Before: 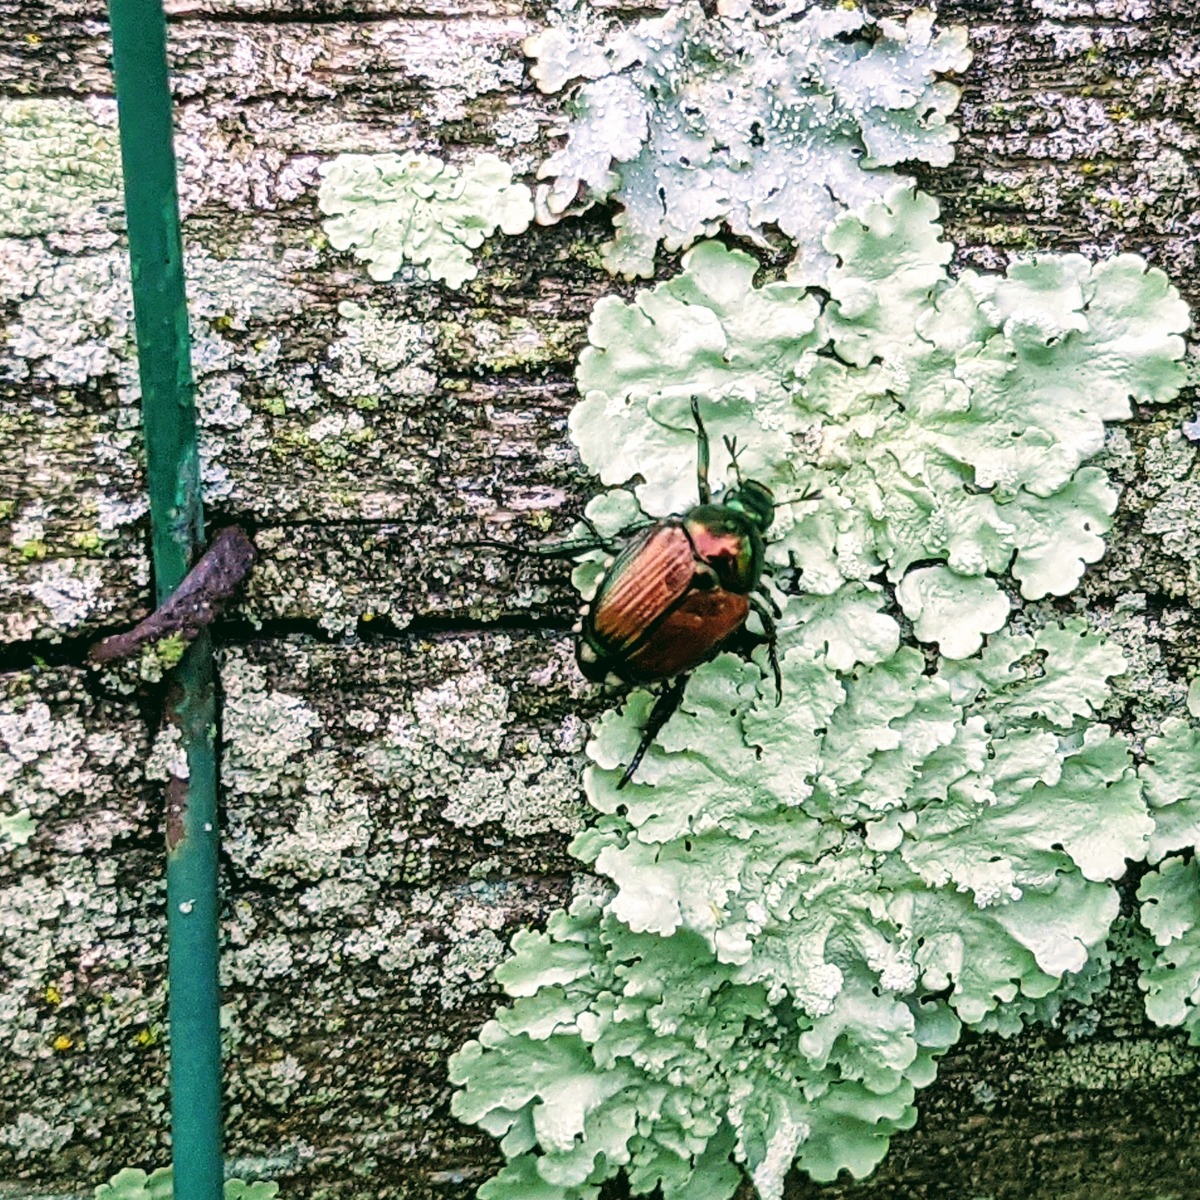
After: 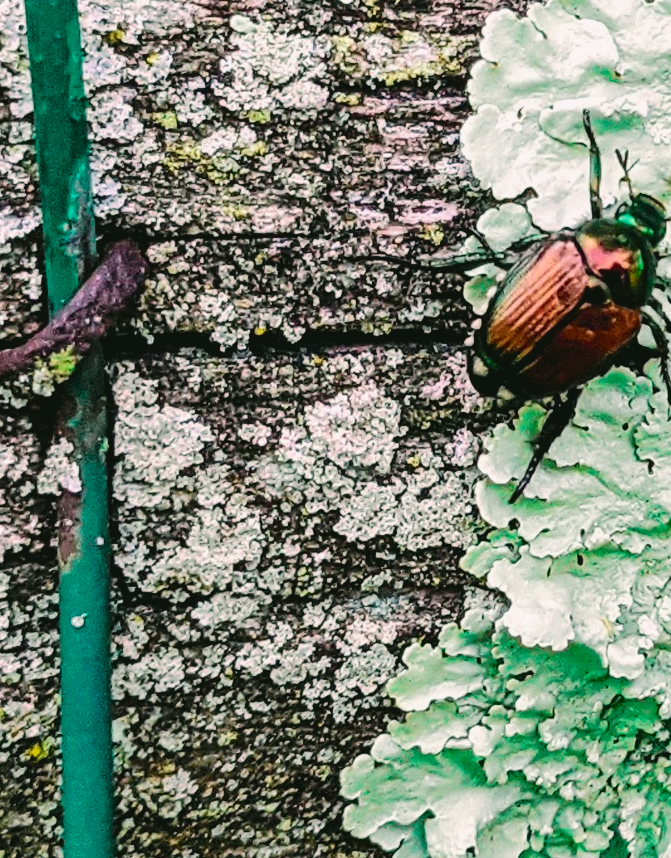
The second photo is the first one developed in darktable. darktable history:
tone curve: curves: ch0 [(0, 0.032) (0.094, 0.08) (0.265, 0.208) (0.41, 0.417) (0.498, 0.496) (0.638, 0.673) (0.845, 0.828) (0.994, 0.964)]; ch1 [(0, 0) (0.161, 0.092) (0.37, 0.302) (0.417, 0.434) (0.492, 0.502) (0.576, 0.589) (0.644, 0.638) (0.725, 0.765) (1, 1)]; ch2 [(0, 0) (0.352, 0.403) (0.45, 0.469) (0.521, 0.515) (0.55, 0.528) (0.589, 0.576) (1, 1)], color space Lab, independent channels, preserve colors none
crop: left 9.012%, top 23.903%, right 35.012%, bottom 4.527%
color balance rgb: linear chroma grading › global chroma 14.753%, perceptual saturation grading › global saturation -3.177%, perceptual saturation grading › shadows -2.237%, global vibrance 20.903%
